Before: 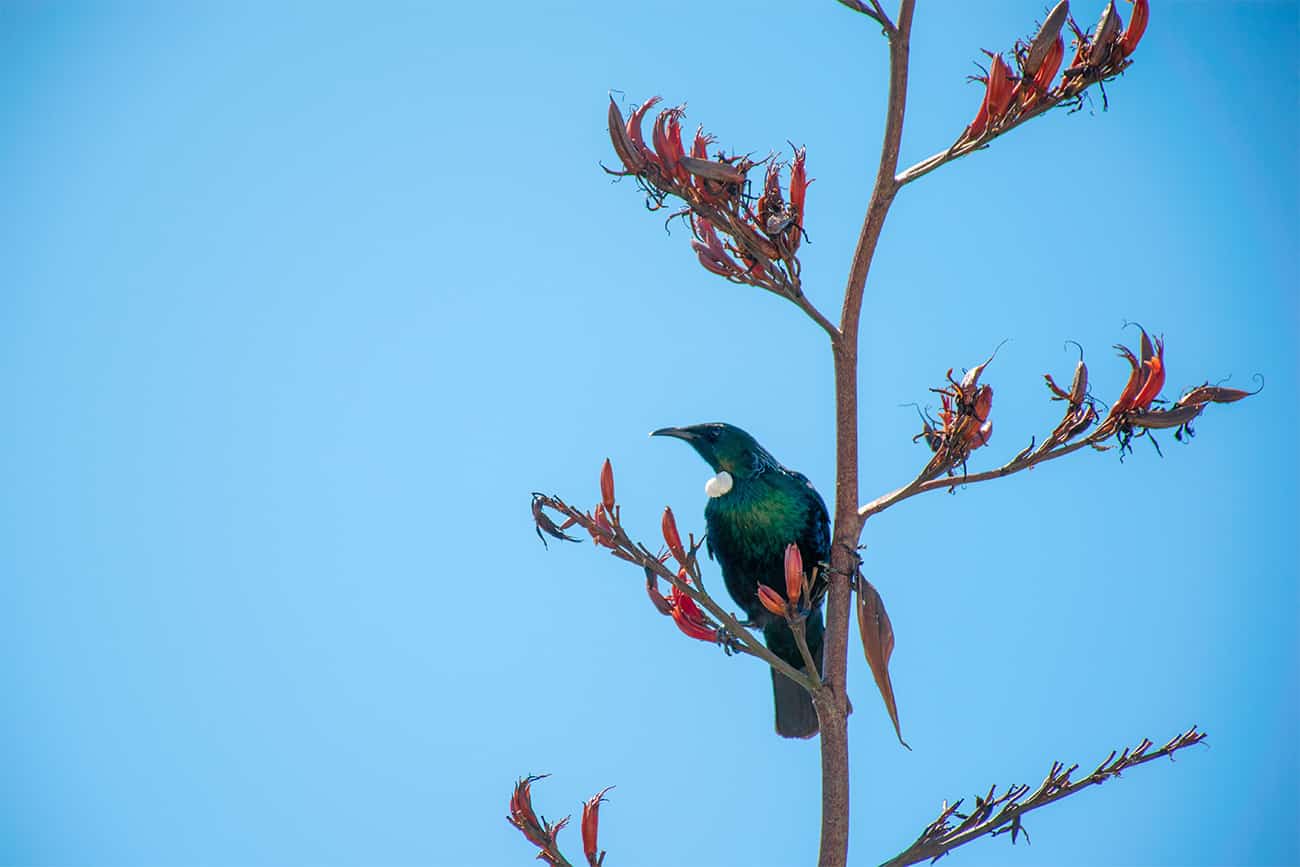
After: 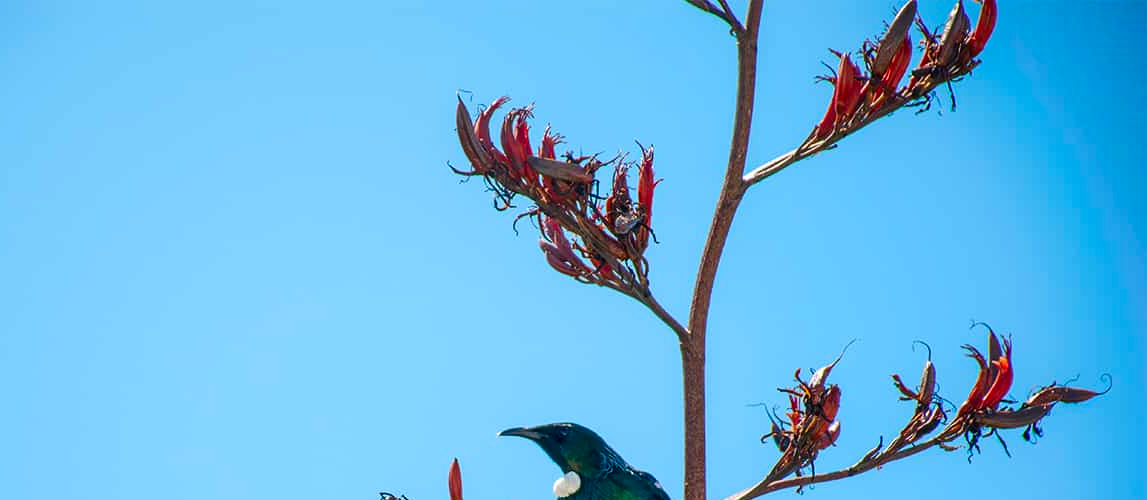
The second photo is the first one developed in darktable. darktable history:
crop and rotate: left 11.711%, bottom 42.261%
contrast brightness saturation: contrast 0.135, brightness -0.064, saturation 0.154
